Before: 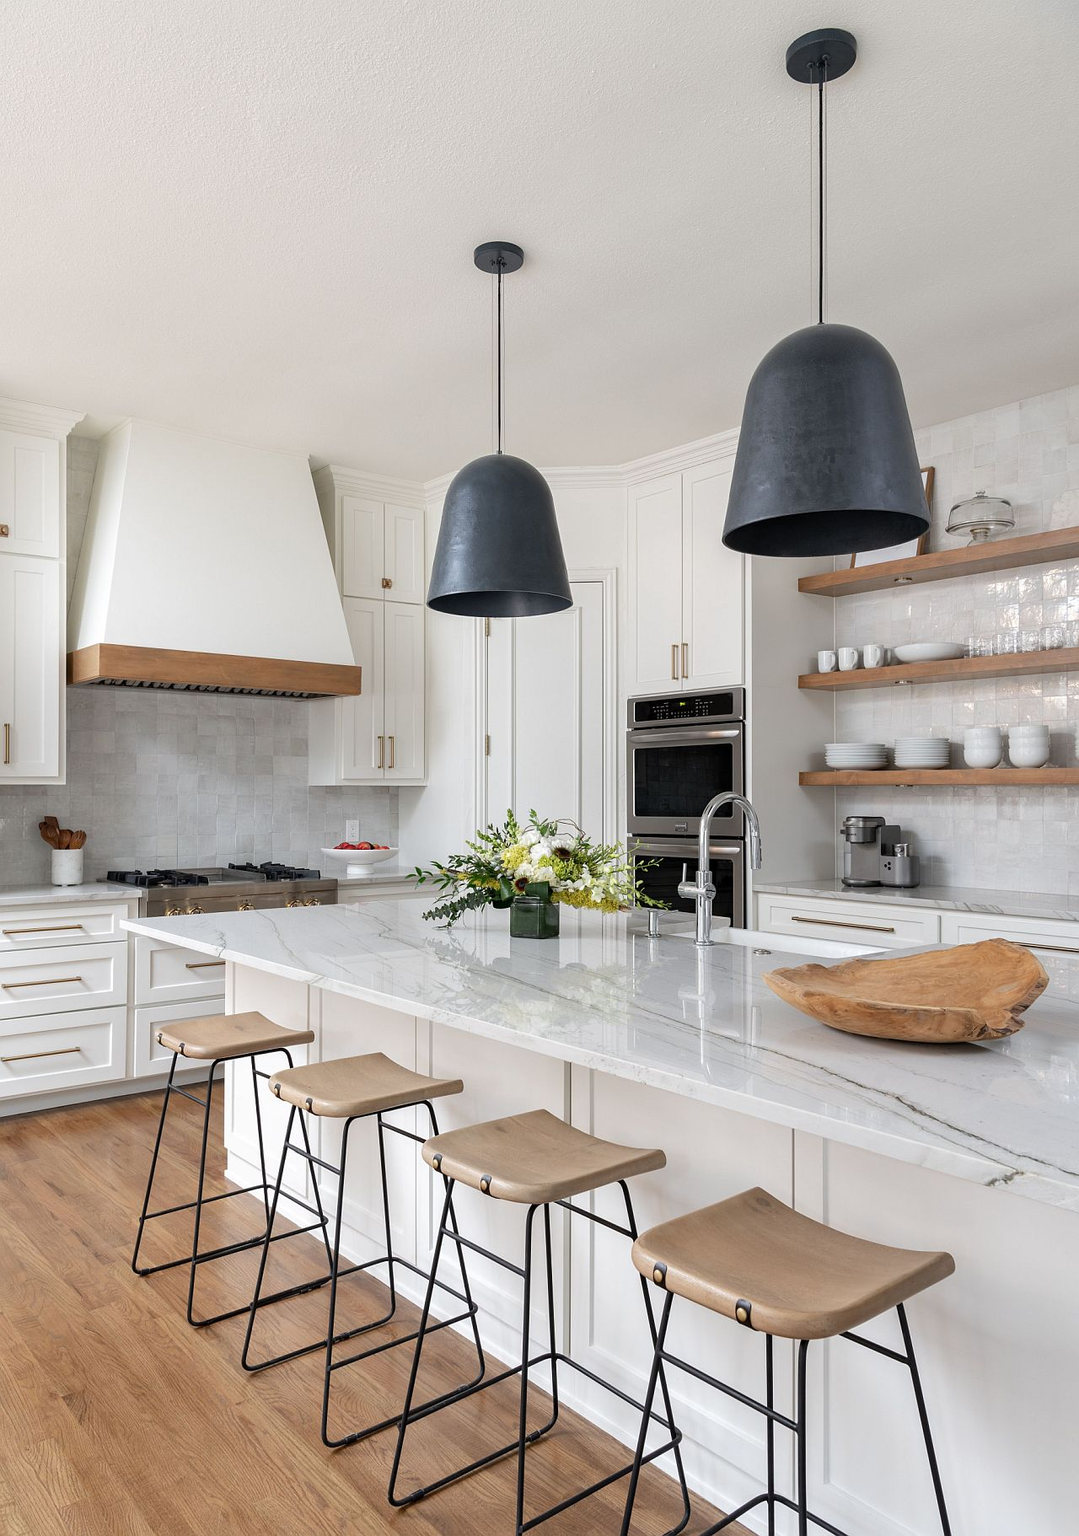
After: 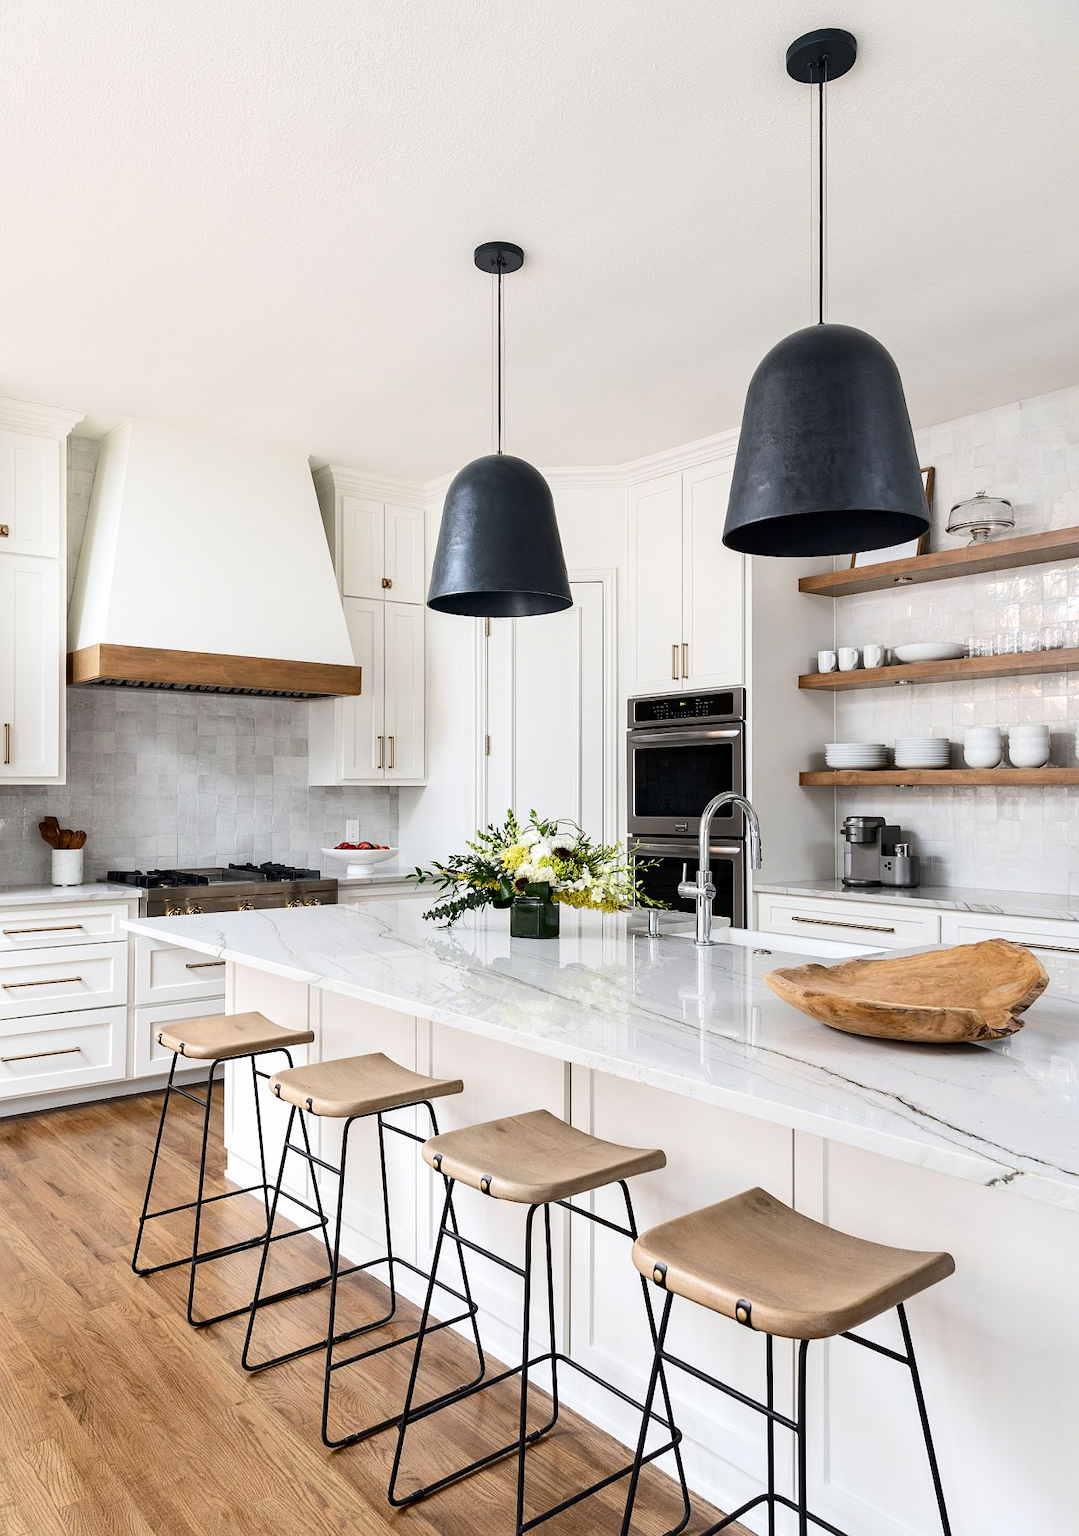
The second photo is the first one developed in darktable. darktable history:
contrast brightness saturation: contrast 0.277
levels: mode automatic, levels [0.016, 0.492, 0.969]
color correction: highlights b* -0.06, saturation 0.819
color balance rgb: perceptual saturation grading › global saturation 29.903%, global vibrance 14.155%
